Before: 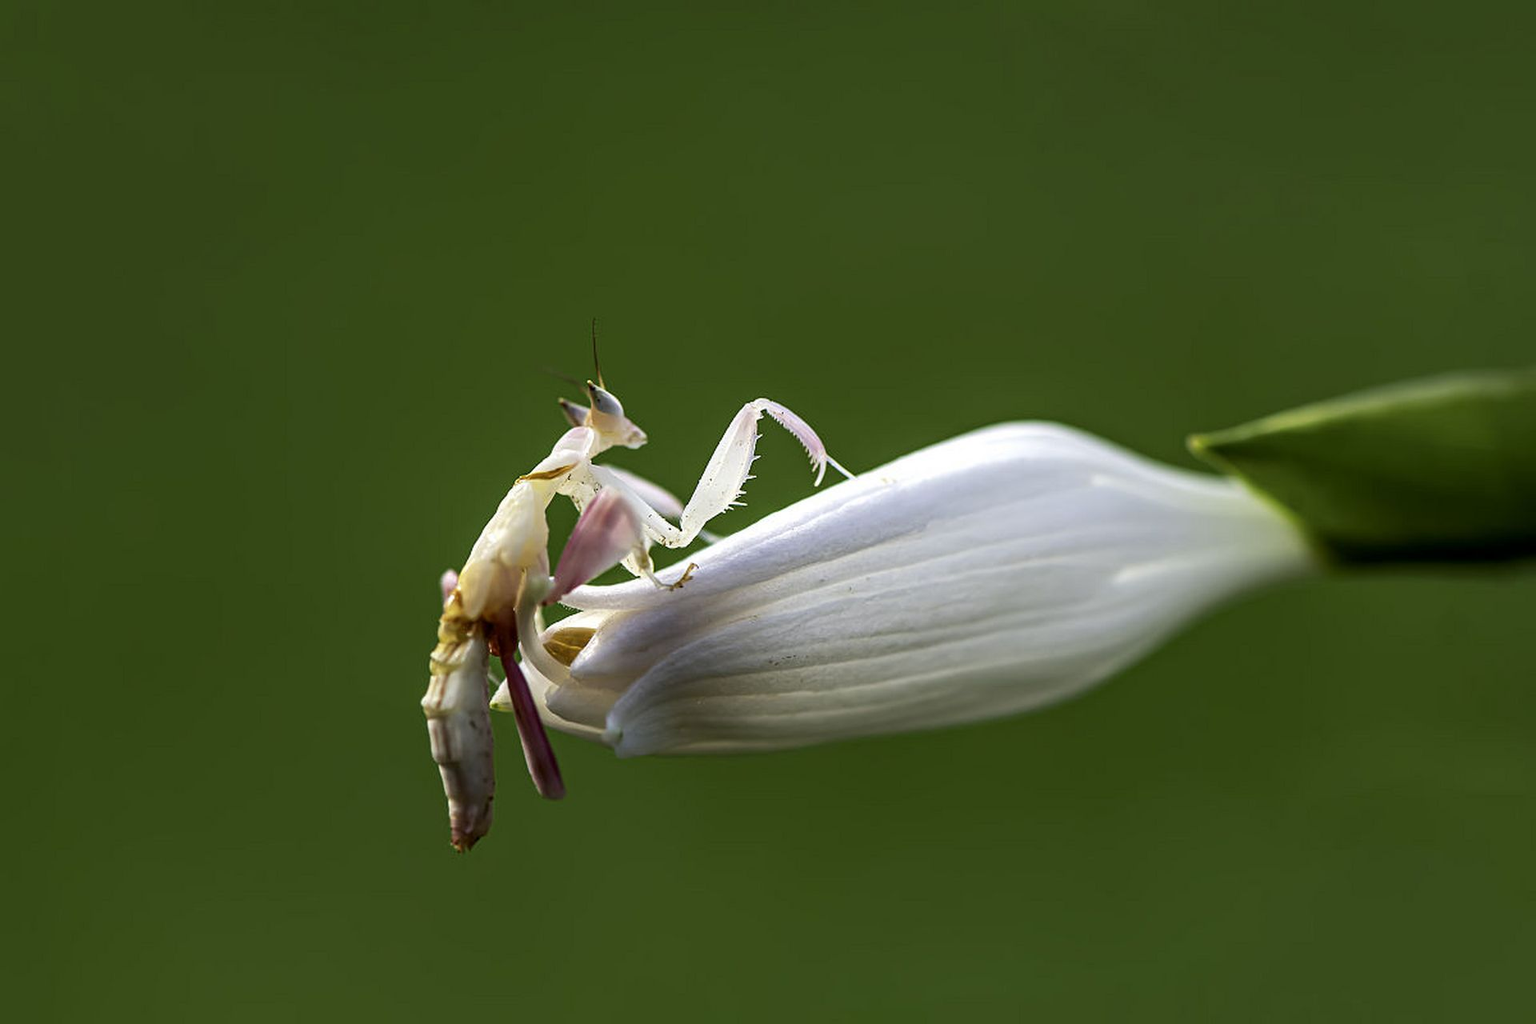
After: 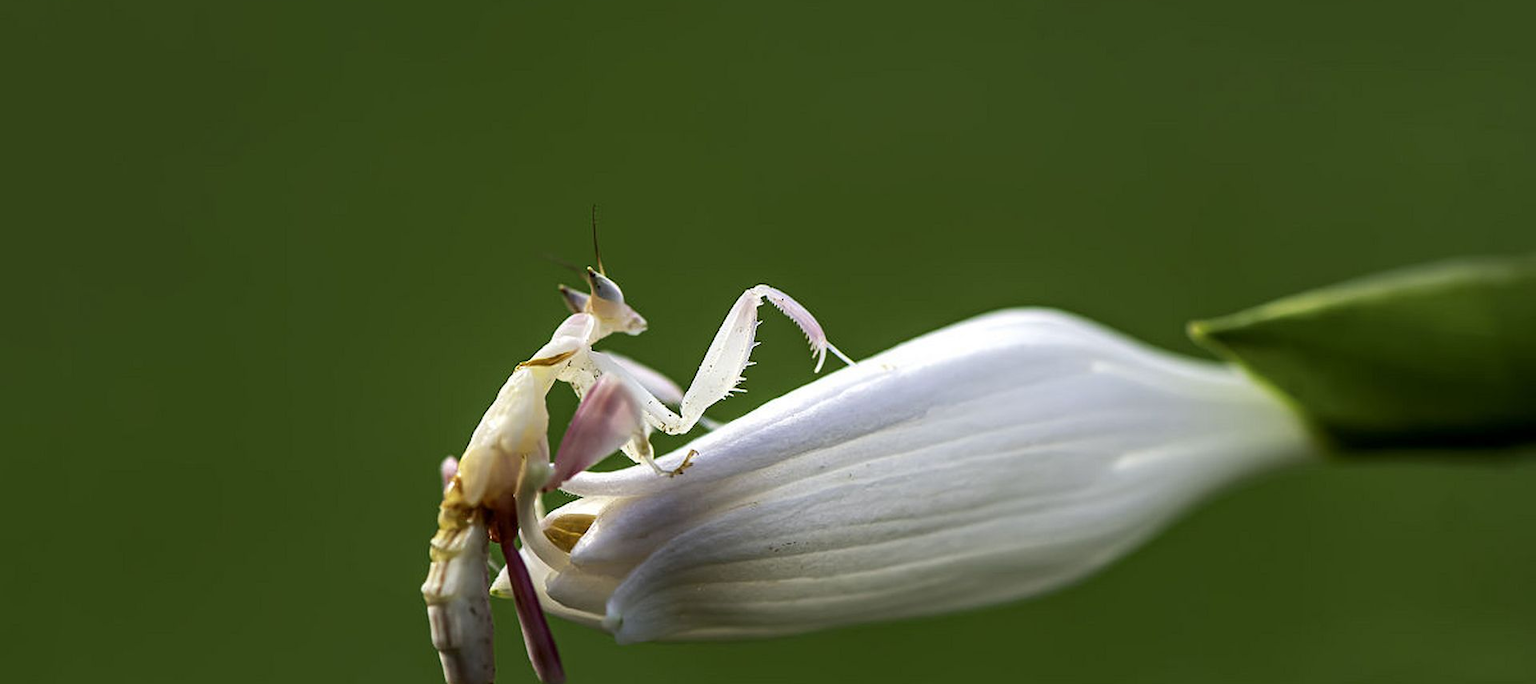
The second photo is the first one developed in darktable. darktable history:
crop: top 11.162%, bottom 21.878%
